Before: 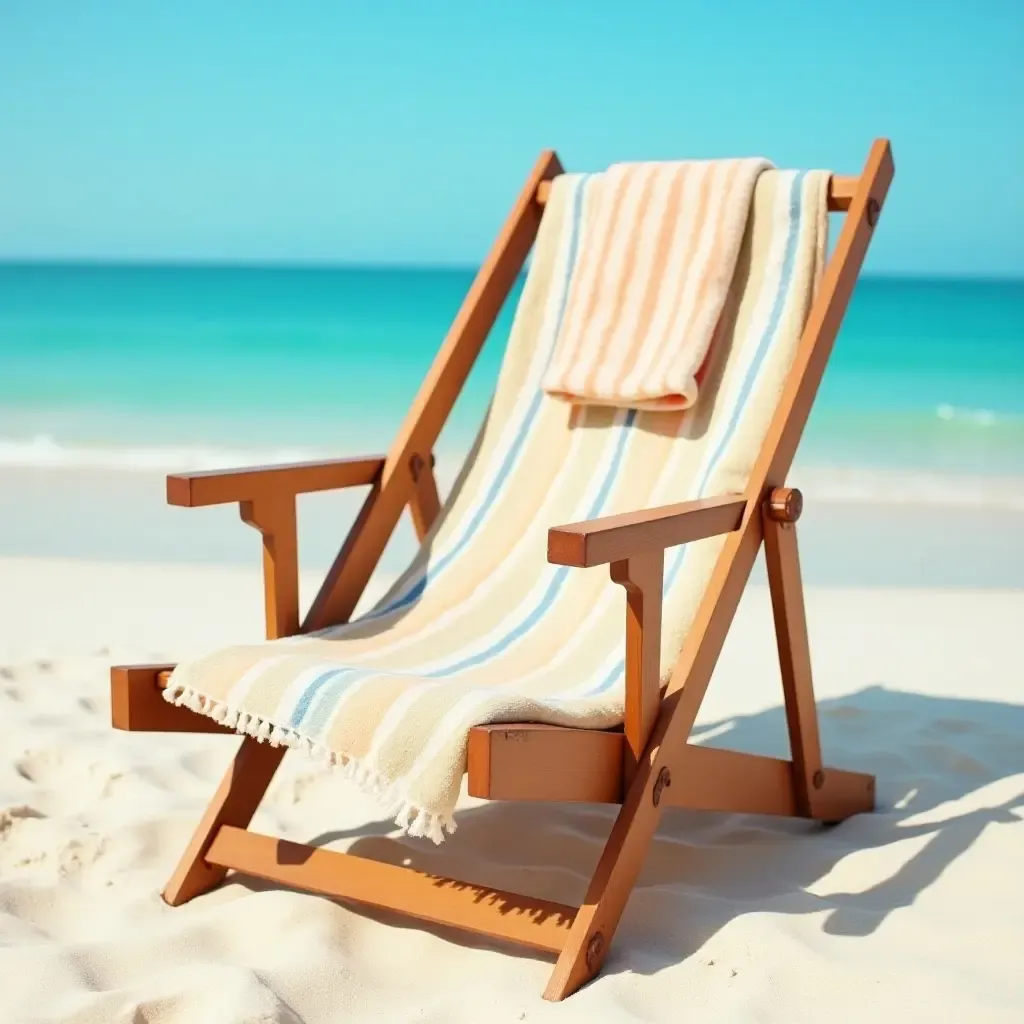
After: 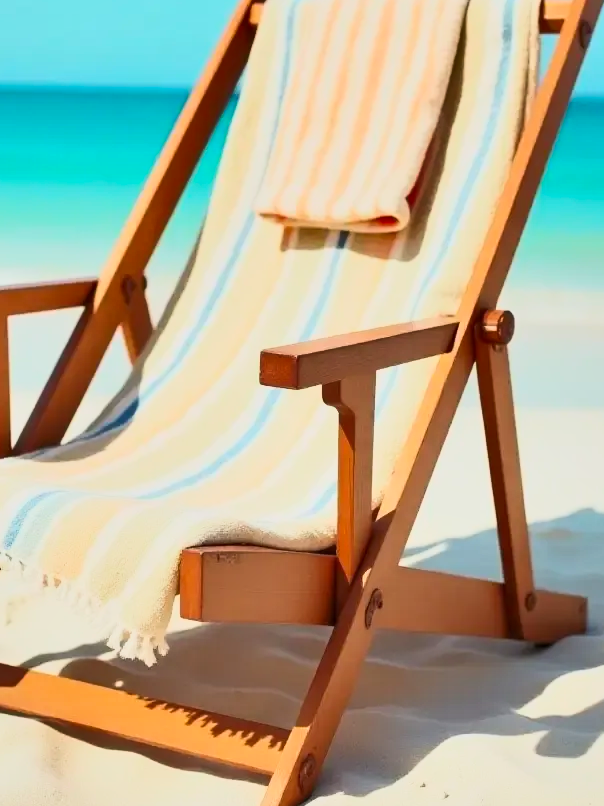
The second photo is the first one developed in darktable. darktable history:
tone equalizer: on, module defaults
crop and rotate: left 28.17%, top 17.468%, right 12.804%, bottom 3.741%
shadows and highlights: low approximation 0.01, soften with gaussian
base curve: curves: ch0 [(0, 0) (0.088, 0.125) (0.176, 0.251) (0.354, 0.501) (0.613, 0.749) (1, 0.877)]
